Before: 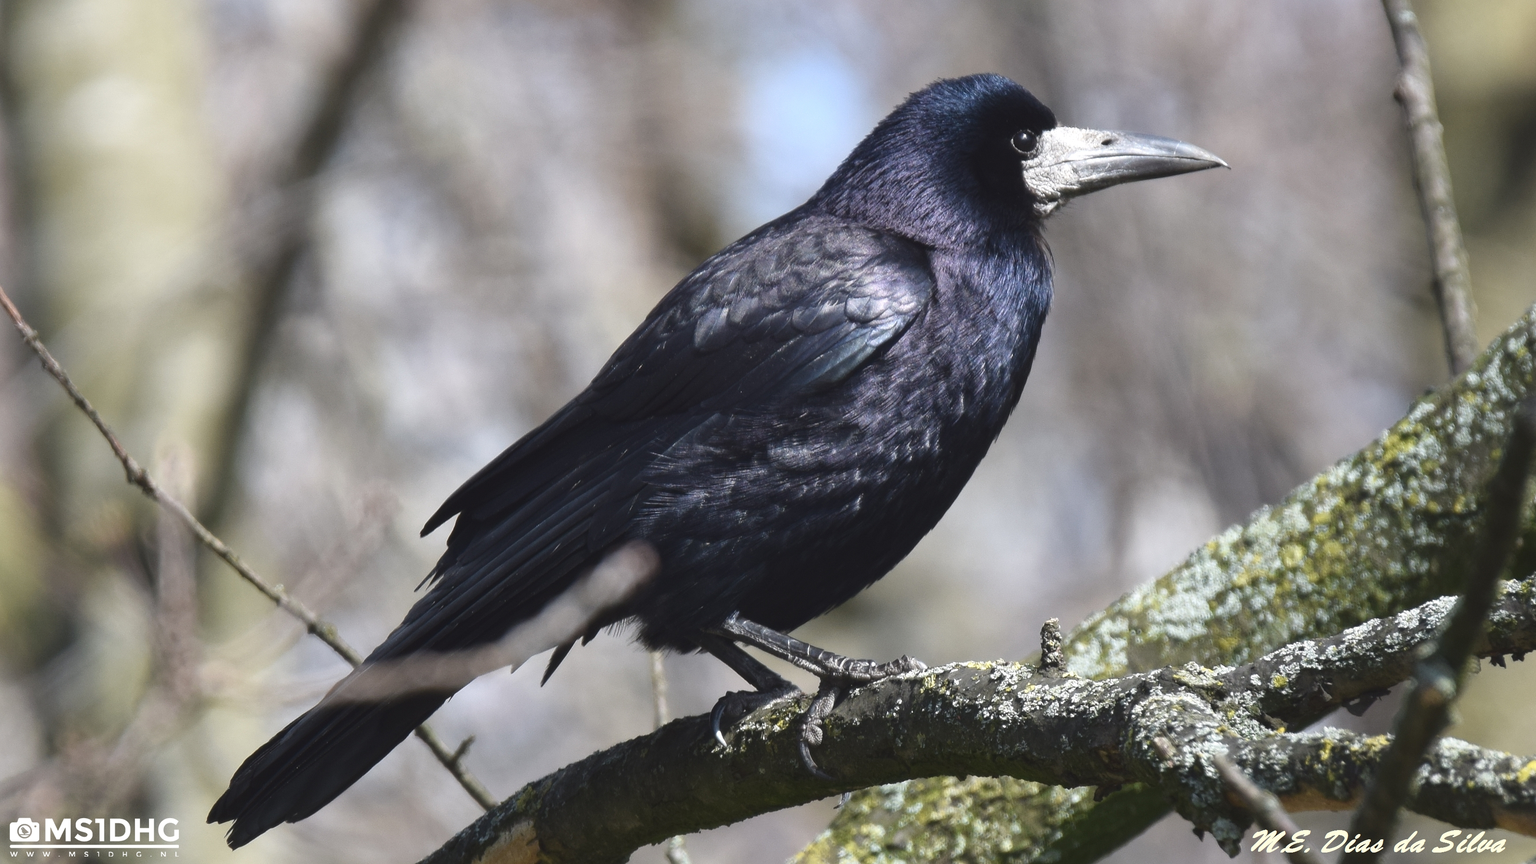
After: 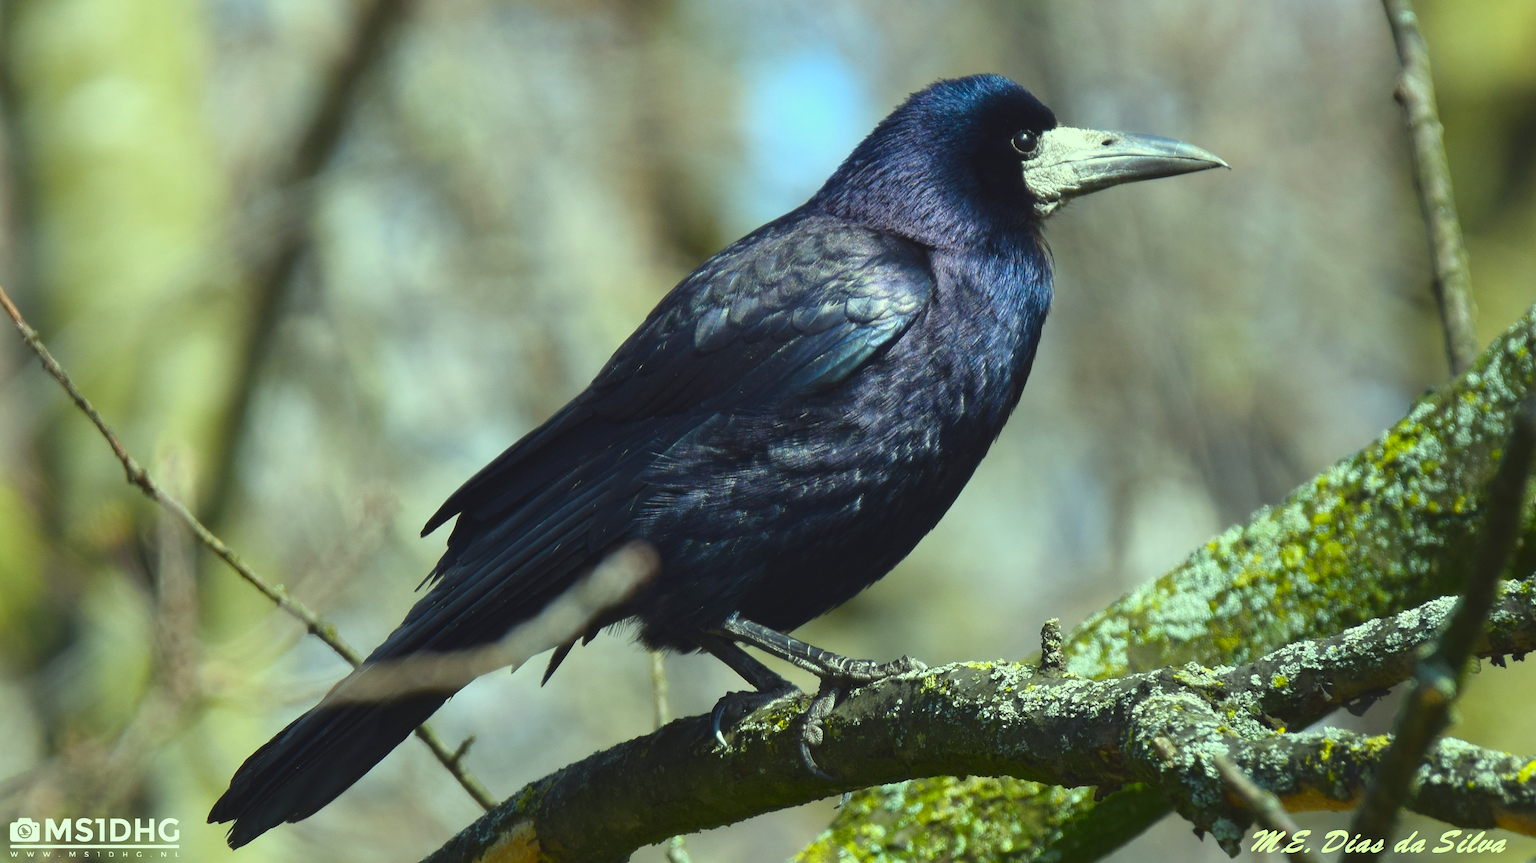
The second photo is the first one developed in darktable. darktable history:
color correction: highlights a* -11.18, highlights b* 9.92, saturation 1.71
